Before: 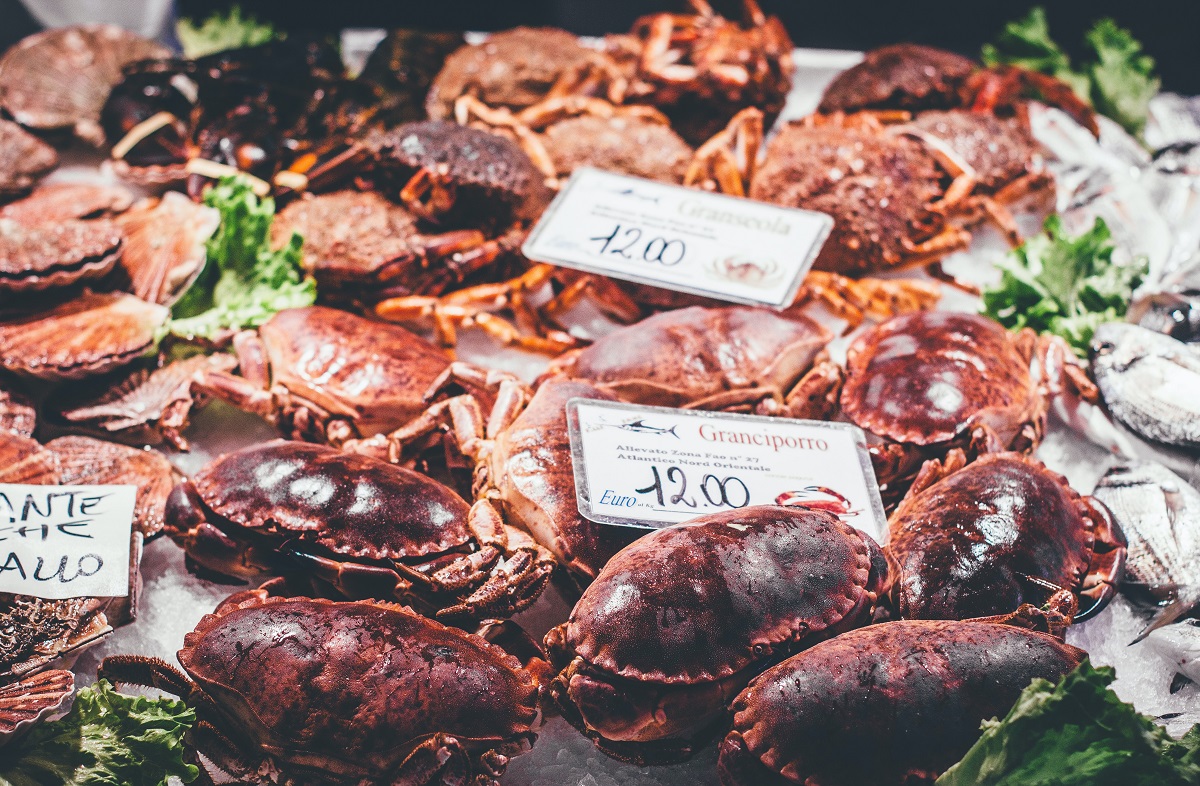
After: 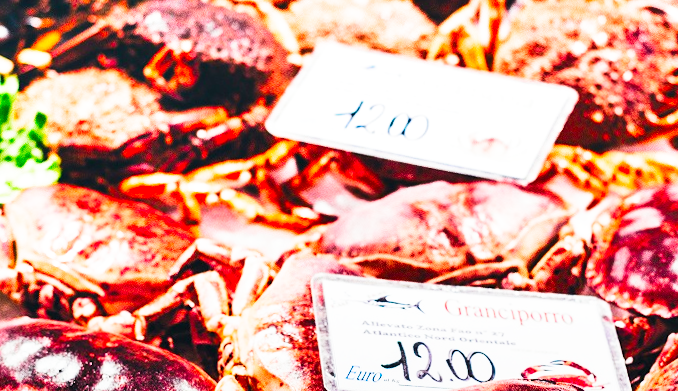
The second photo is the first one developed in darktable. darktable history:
rotate and perspective: rotation -0.45°, automatic cropping original format, crop left 0.008, crop right 0.992, crop top 0.012, crop bottom 0.988
contrast brightness saturation: contrast 0.2, brightness 0.2, saturation 0.8
crop: left 20.932%, top 15.471%, right 21.848%, bottom 34.081%
filmic rgb: middle gray luminance 10%, black relative exposure -8.61 EV, white relative exposure 3.3 EV, threshold 6 EV, target black luminance 0%, hardness 5.2, latitude 44.69%, contrast 1.302, highlights saturation mix 5%, shadows ↔ highlights balance 24.64%, add noise in highlights 0, preserve chrominance no, color science v3 (2019), use custom middle-gray values true, iterations of high-quality reconstruction 0, contrast in highlights soft, enable highlight reconstruction true
shadows and highlights: highlights color adjustment 0%, low approximation 0.01, soften with gaussian
graduated density: rotation -180°, offset 24.95
levels: mode automatic, black 0.023%, white 99.97%, levels [0.062, 0.494, 0.925]
